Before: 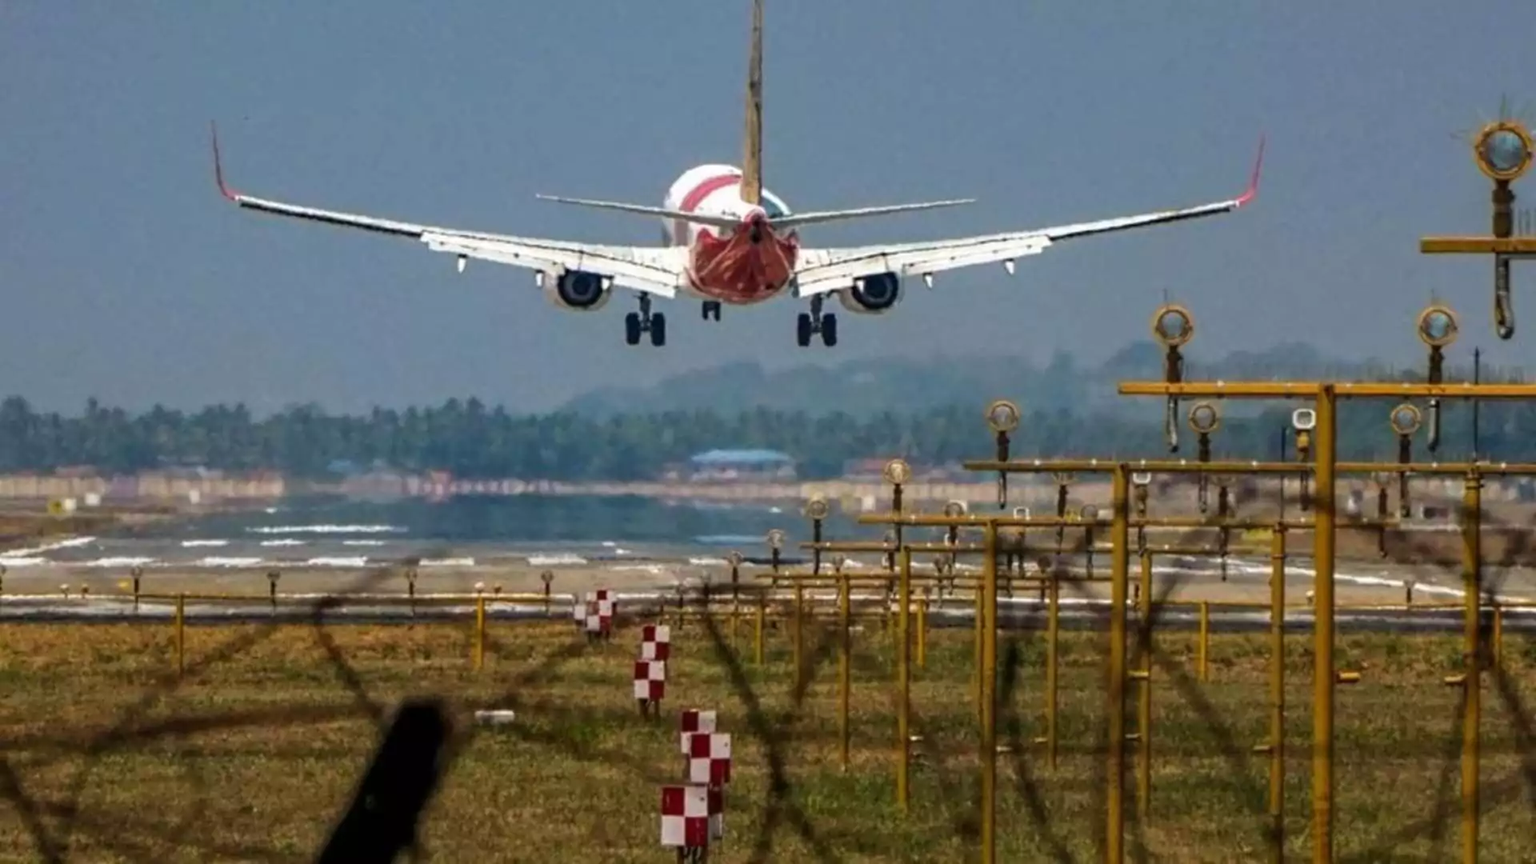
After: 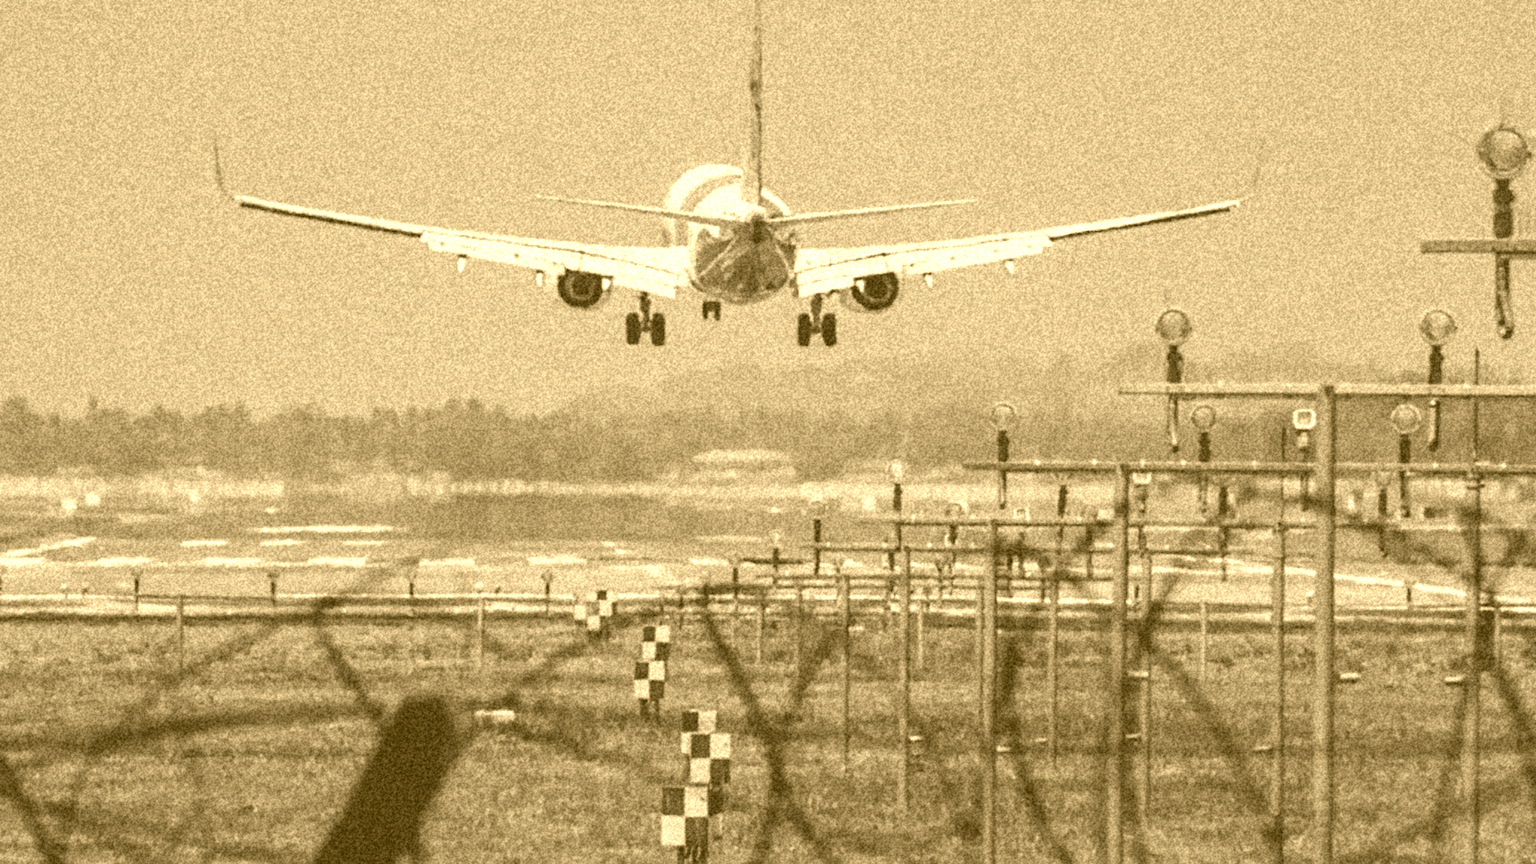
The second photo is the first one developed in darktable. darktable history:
grain: coarseness 46.9 ISO, strength 50.21%, mid-tones bias 0%
colorize: hue 36°, source mix 100%
filmic rgb: black relative exposure -7.65 EV, white relative exposure 4.56 EV, hardness 3.61
